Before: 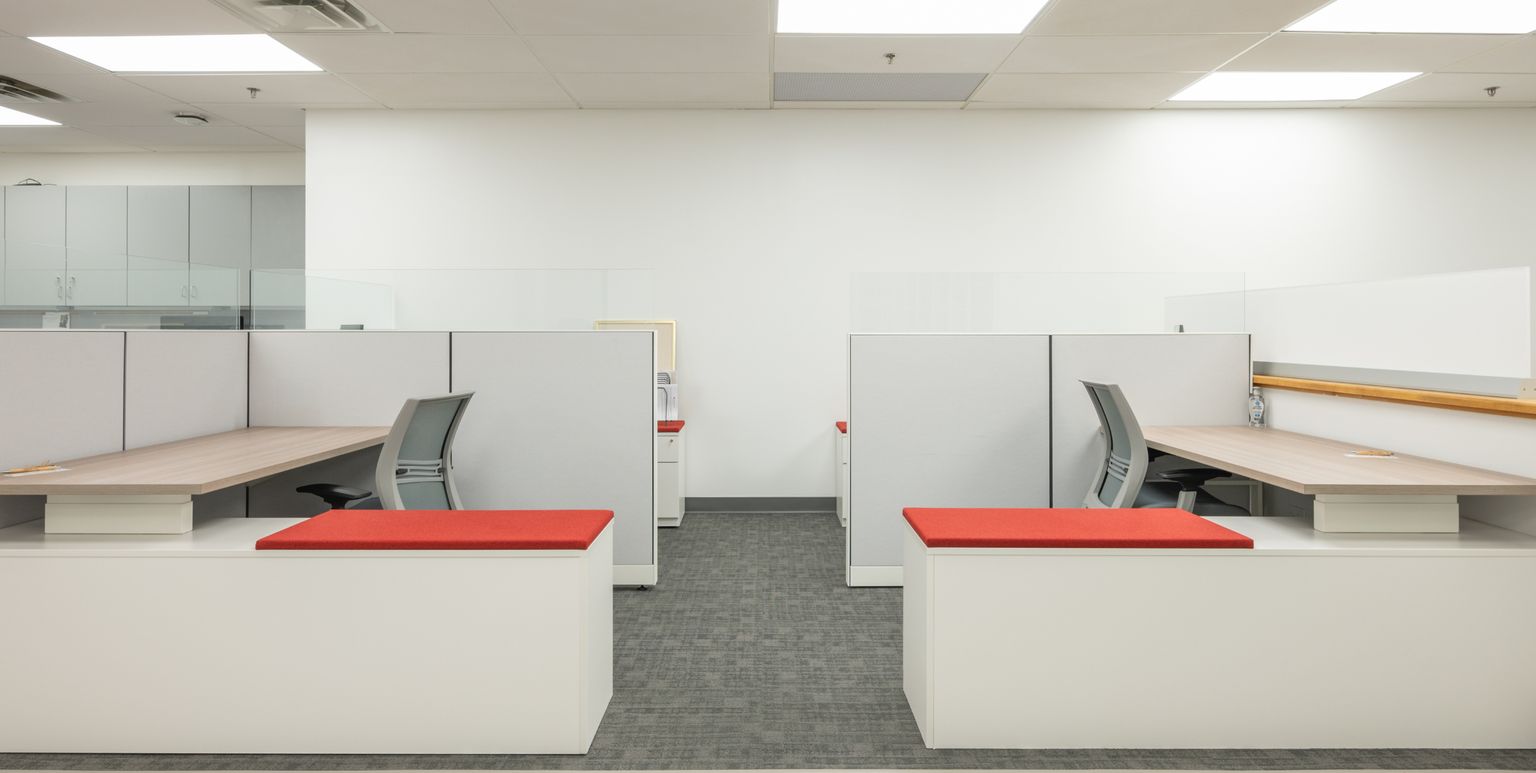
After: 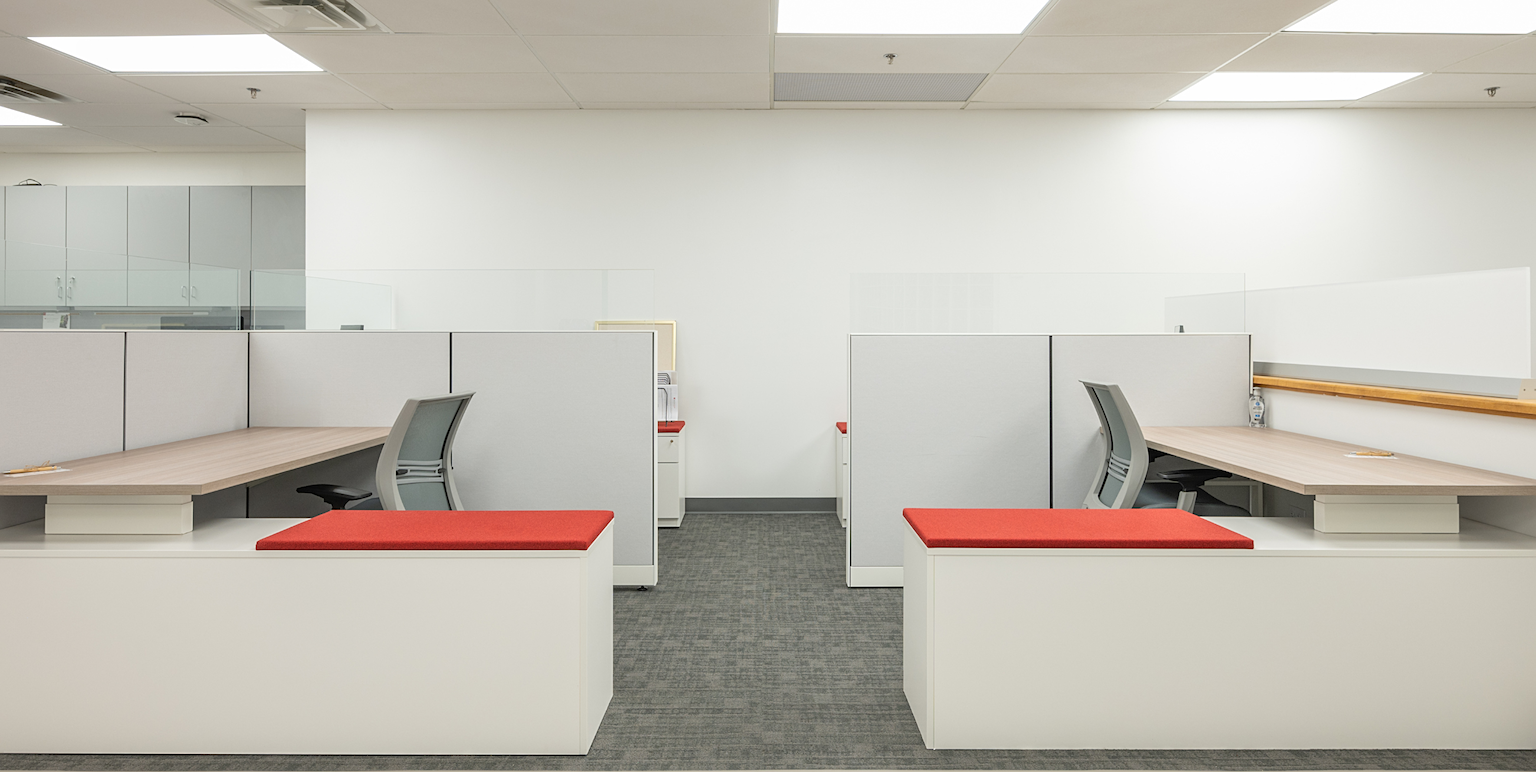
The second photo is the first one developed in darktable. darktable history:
sharpen: radius 2.141, amount 0.378, threshold 0.051
tone equalizer: on, module defaults
crop: bottom 0.063%
